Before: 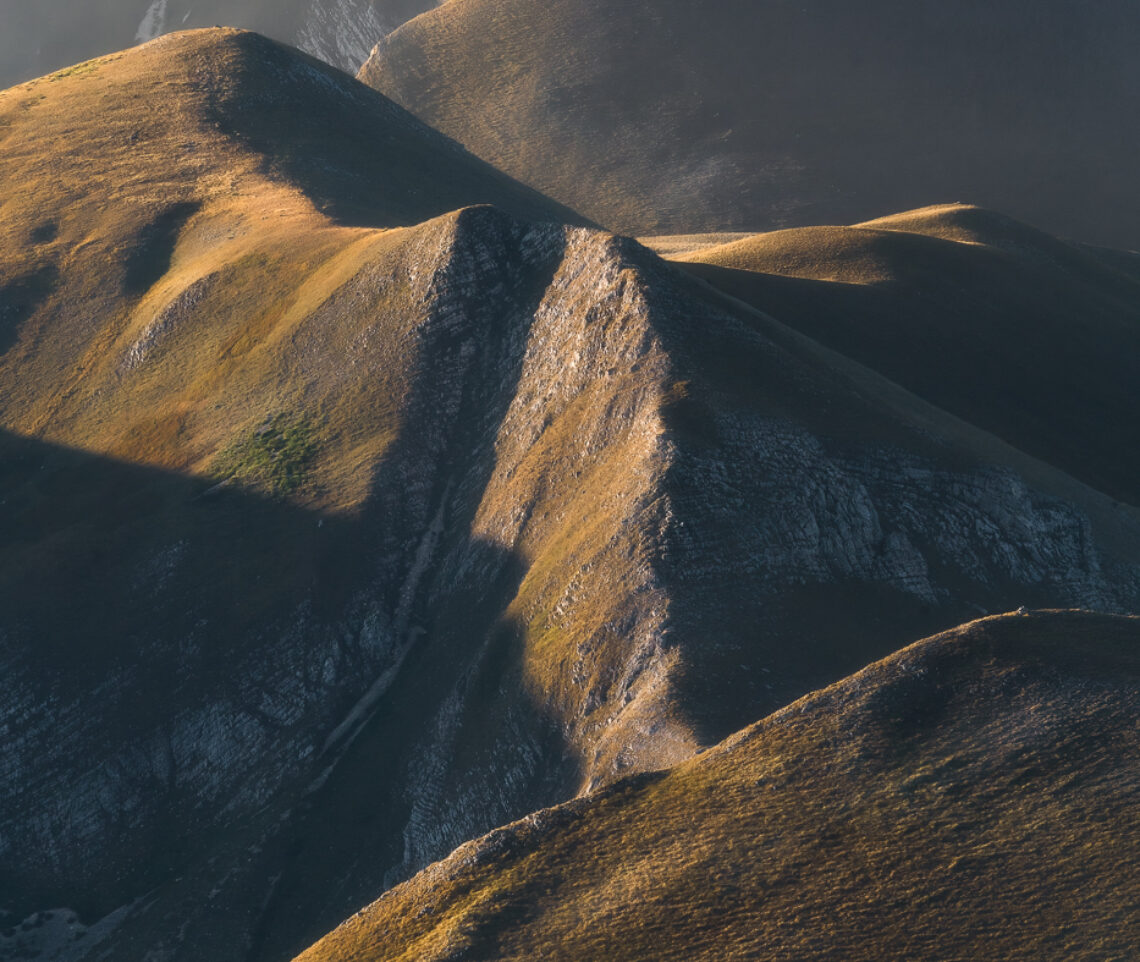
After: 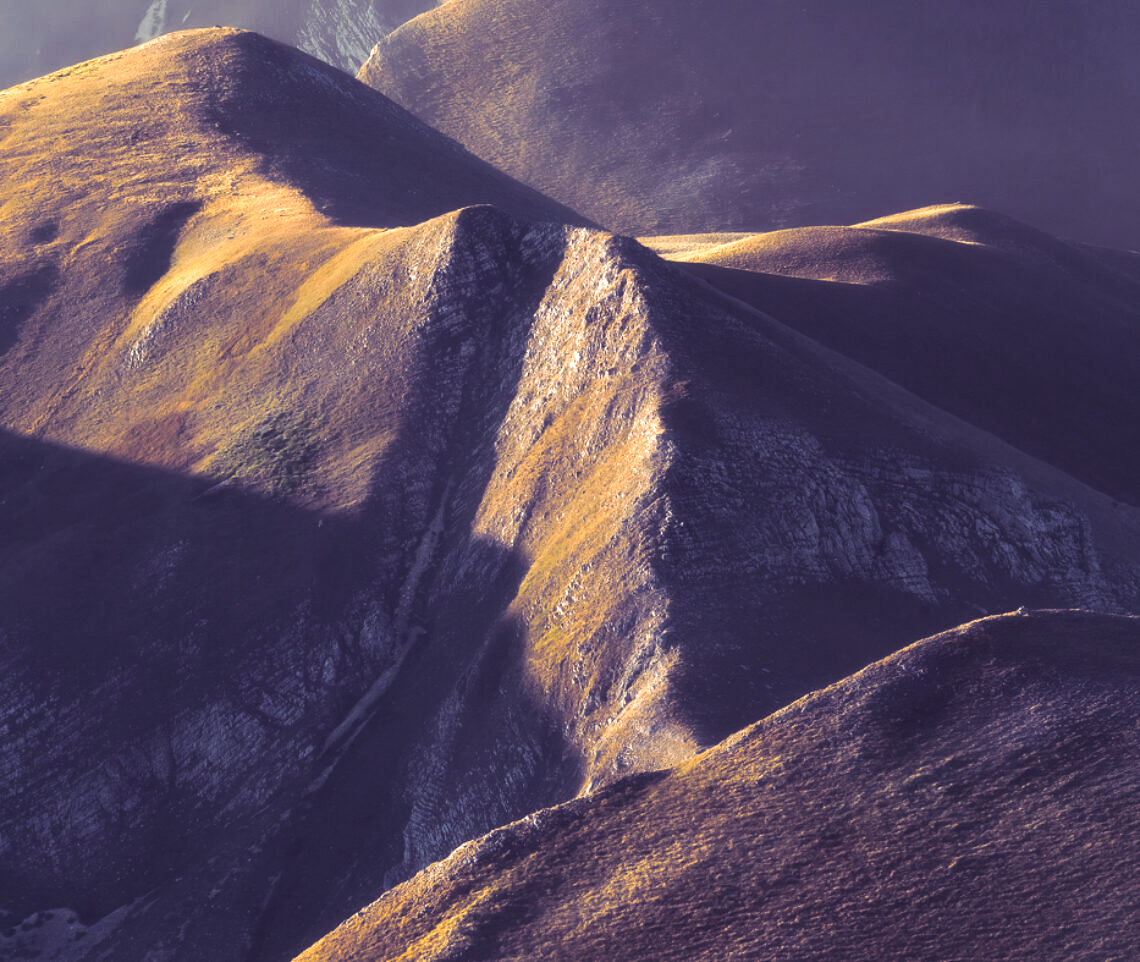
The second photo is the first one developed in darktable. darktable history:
split-toning: shadows › hue 255.6°, shadows › saturation 0.66, highlights › hue 43.2°, highlights › saturation 0.68, balance -50.1
exposure: exposure 0.74 EV, compensate highlight preservation false
